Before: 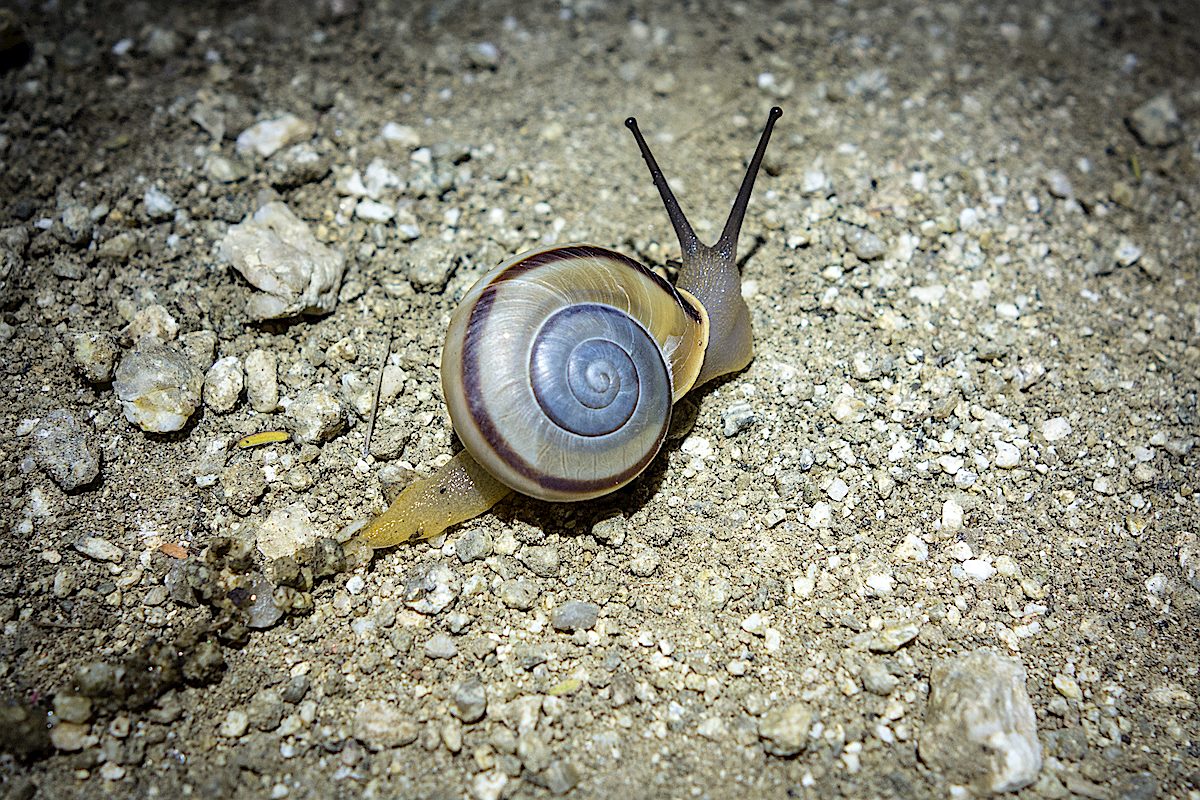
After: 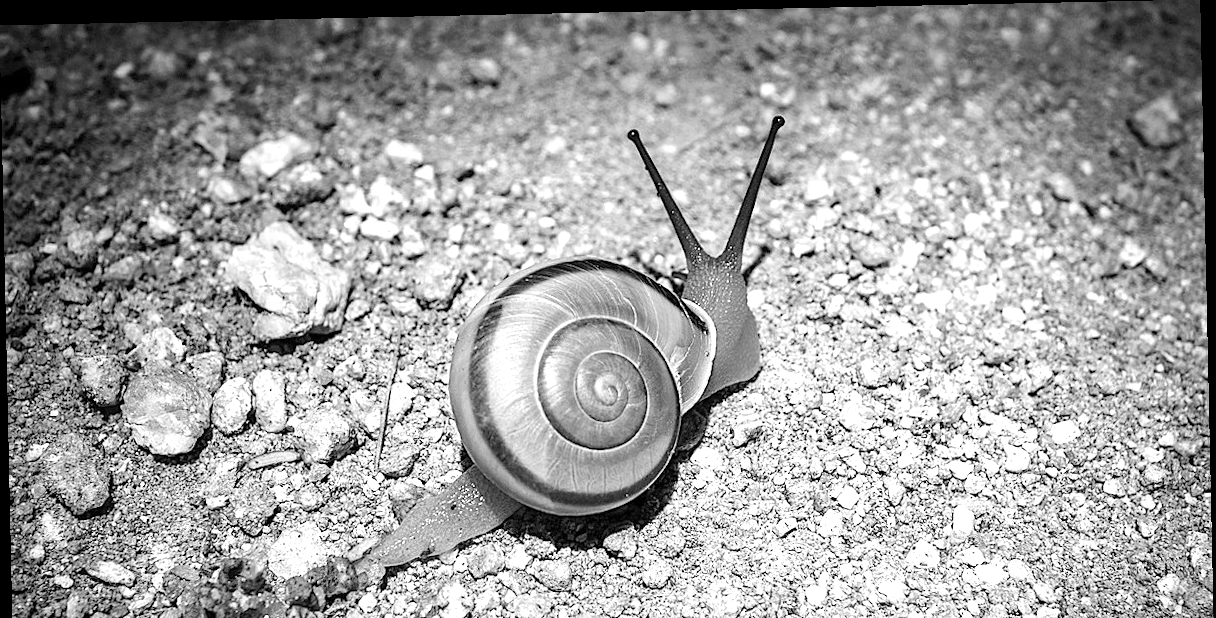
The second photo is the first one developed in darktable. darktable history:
crop: bottom 24.967%
monochrome: on, module defaults
rotate and perspective: rotation -1.24°, automatic cropping off
exposure: exposure 0.6 EV, compensate highlight preservation false
